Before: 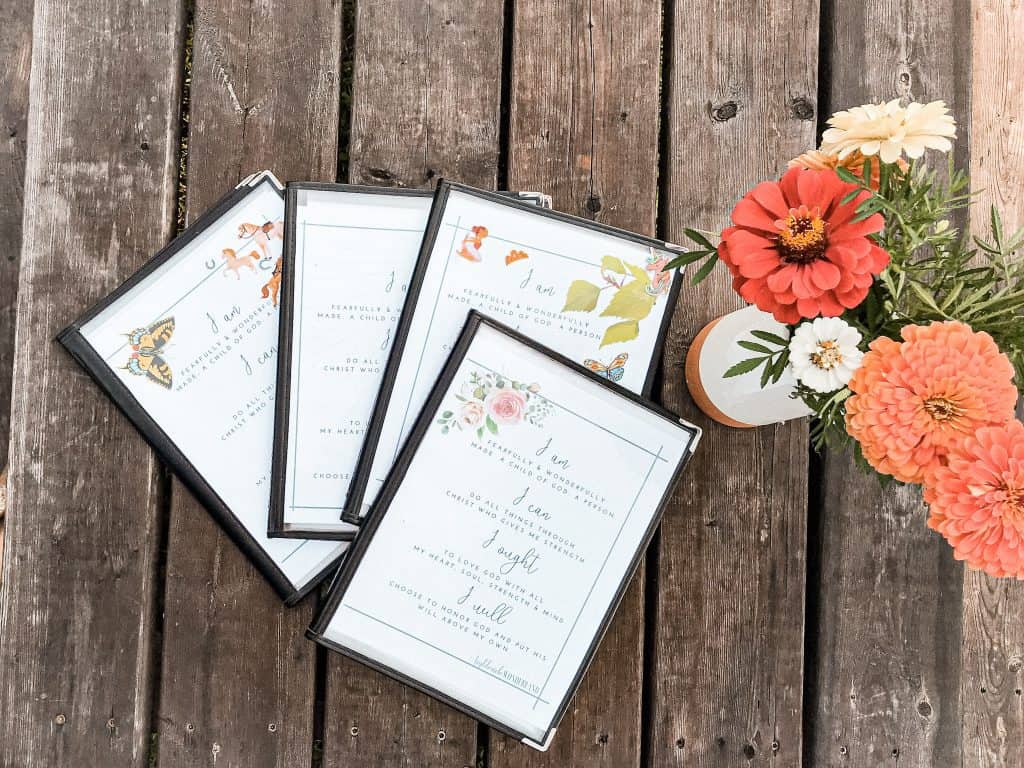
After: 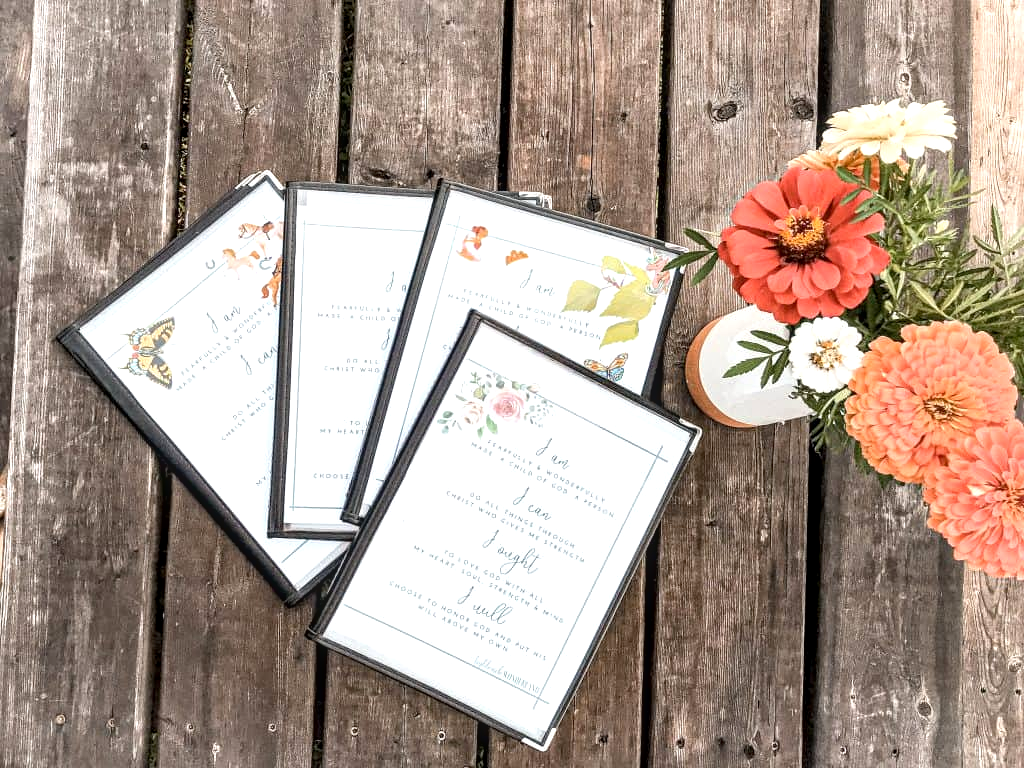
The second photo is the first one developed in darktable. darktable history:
contrast brightness saturation: saturation -0.065
exposure: black level correction 0.003, exposure 0.39 EV, compensate exposure bias true, compensate highlight preservation false
local contrast: on, module defaults
